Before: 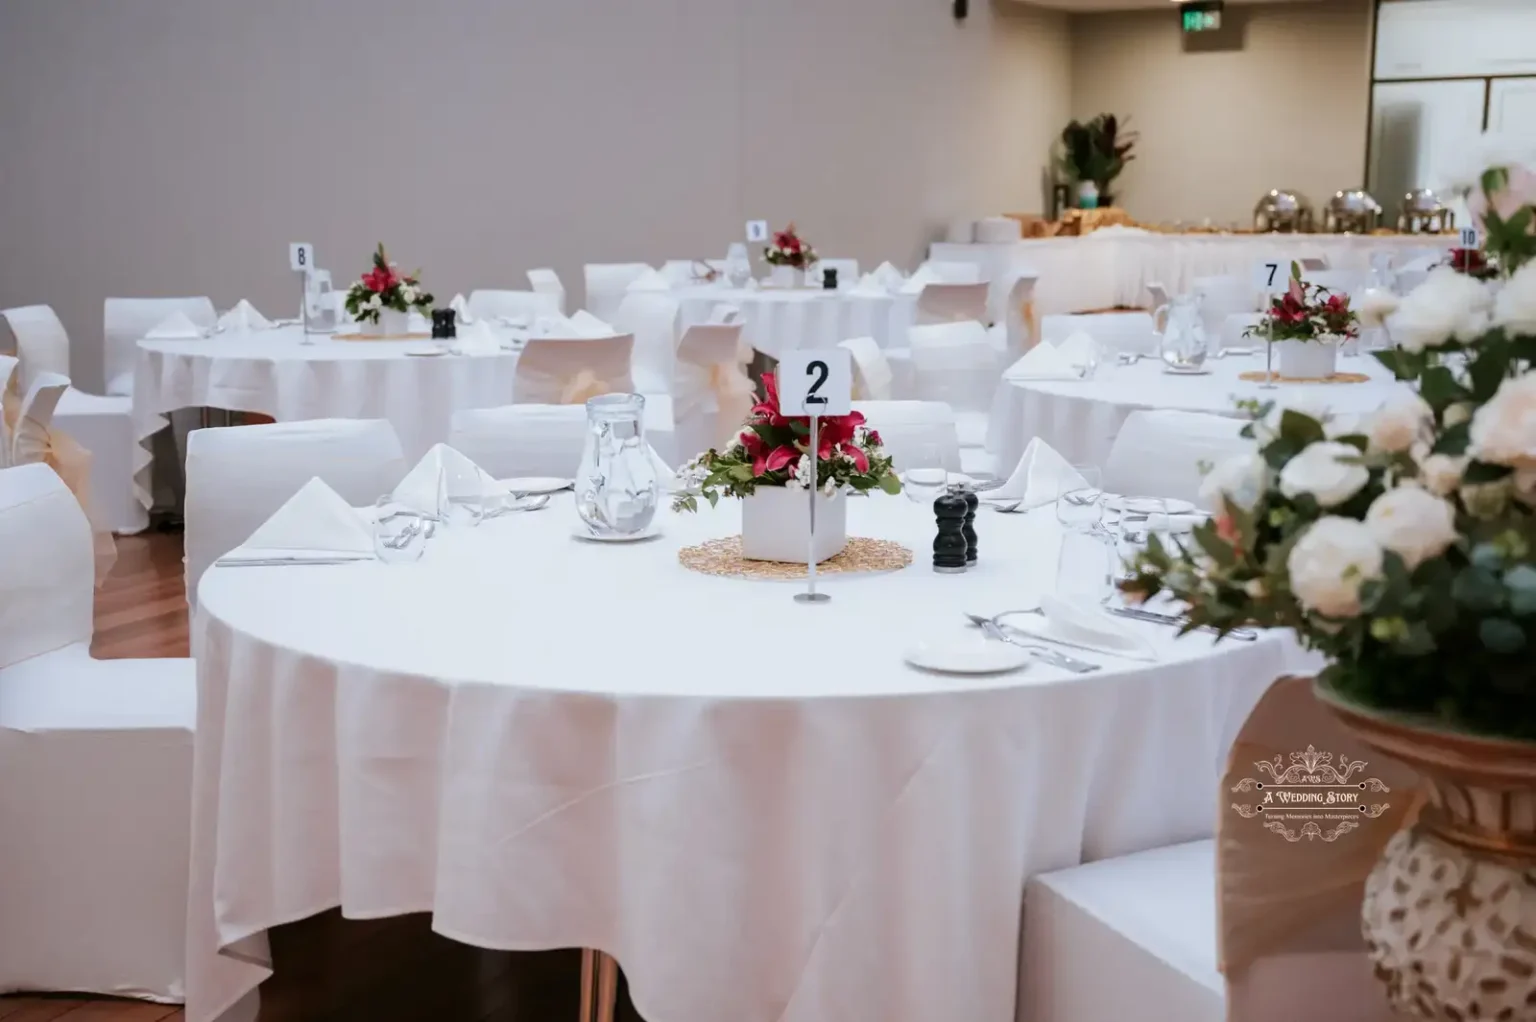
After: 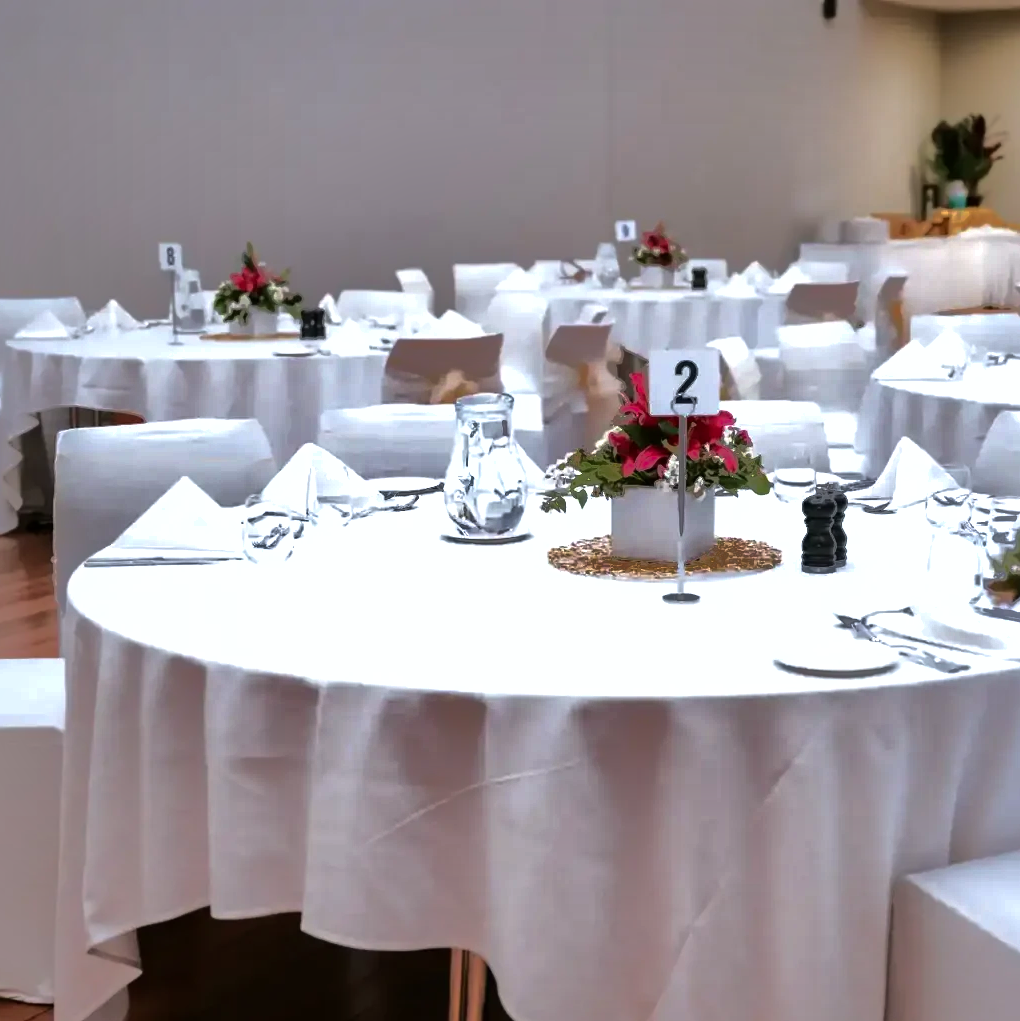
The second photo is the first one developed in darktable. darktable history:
crop and rotate: left 8.593%, right 24.974%
shadows and highlights: shadows -18.47, highlights -73.11
tone equalizer: -8 EV -0.413 EV, -7 EV -0.387 EV, -6 EV -0.328 EV, -5 EV -0.206 EV, -3 EV 0.229 EV, -2 EV 0.351 EV, -1 EV 0.385 EV, +0 EV 0.436 EV, edges refinement/feathering 500, mask exposure compensation -1.57 EV, preserve details no
levels: levels [0, 0.476, 0.951]
